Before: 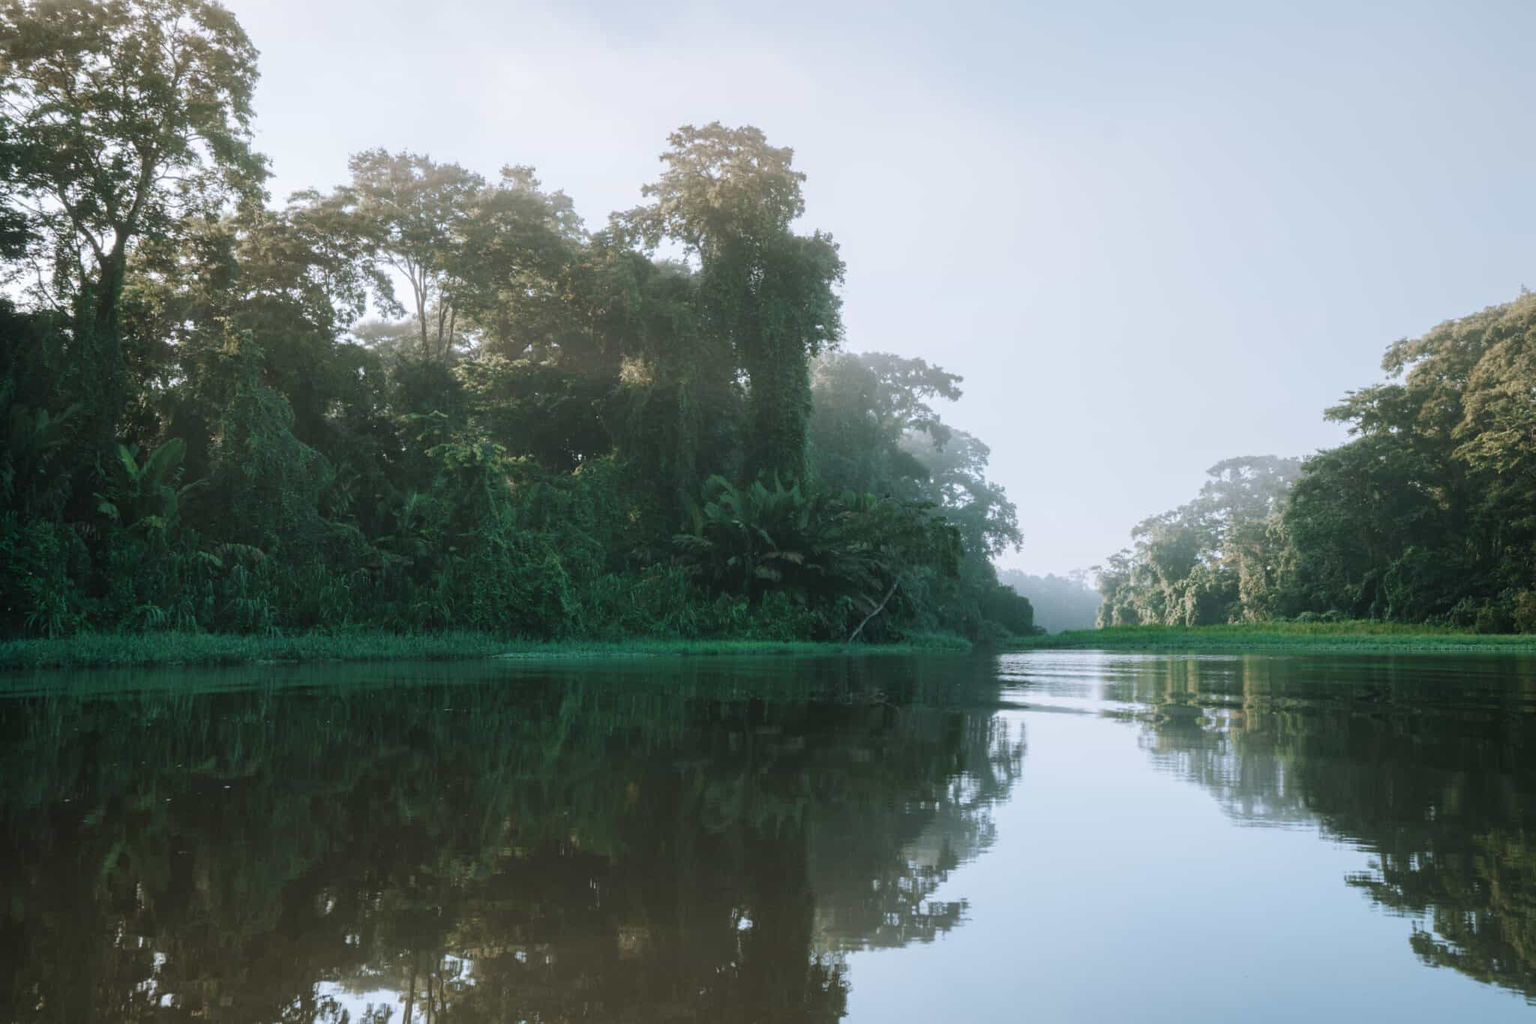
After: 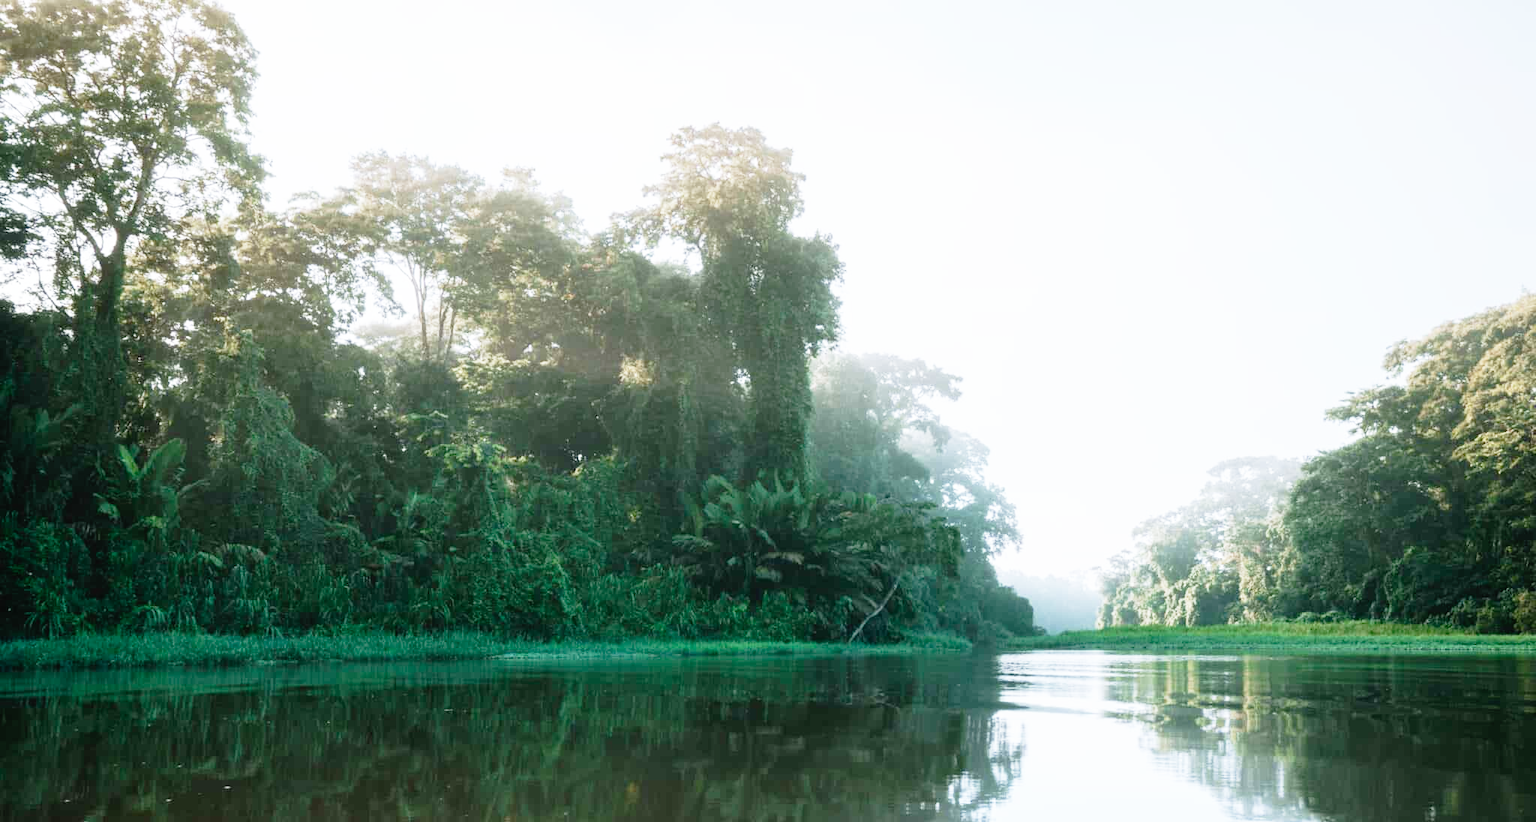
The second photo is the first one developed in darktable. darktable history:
base curve: curves: ch0 [(0, 0) (0.012, 0.01) (0.073, 0.168) (0.31, 0.711) (0.645, 0.957) (1, 1)], preserve colors none
crop: bottom 19.644%
